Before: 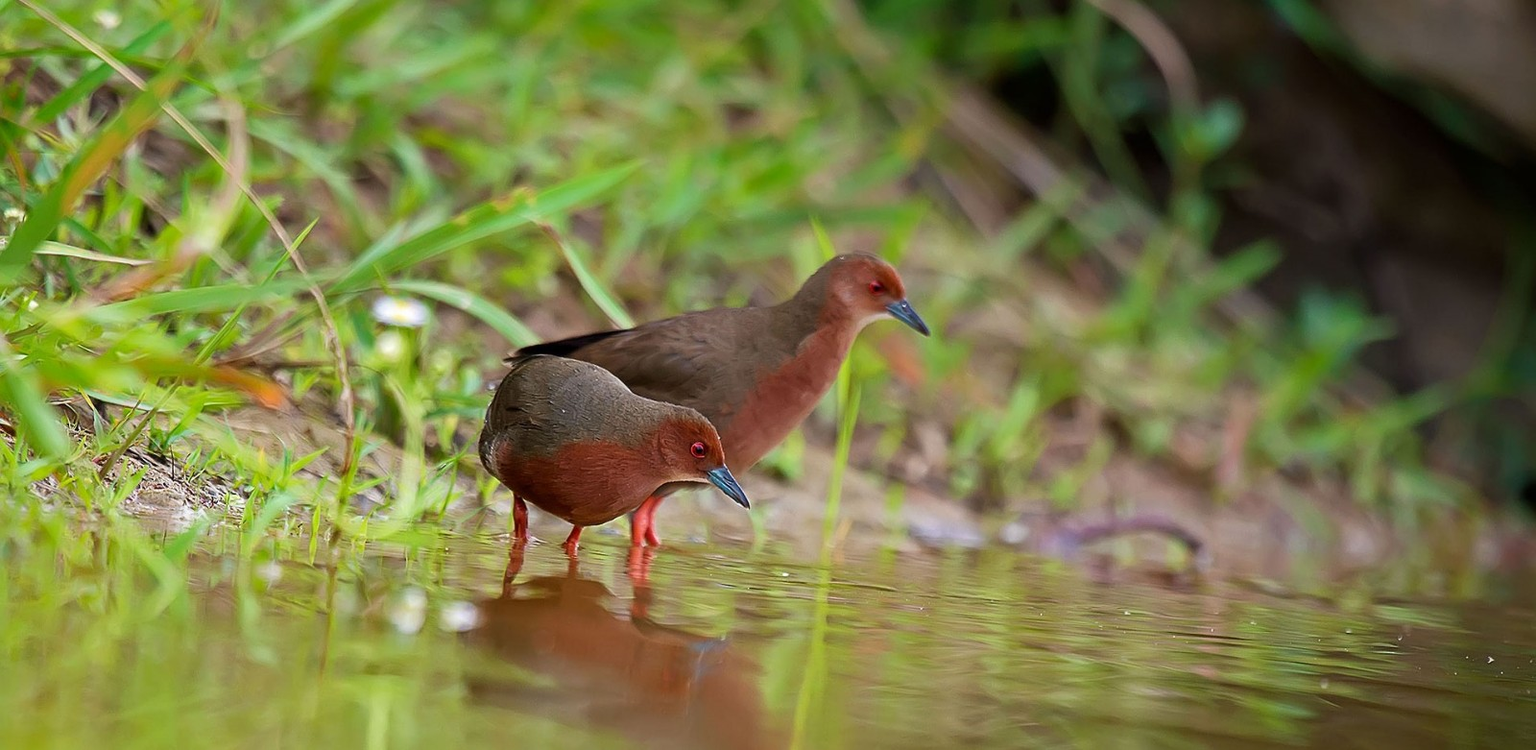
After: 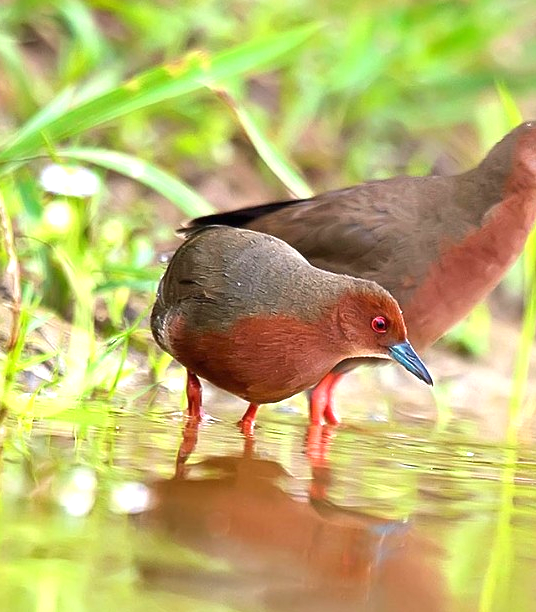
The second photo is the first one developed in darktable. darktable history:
crop and rotate: left 21.77%, top 18.528%, right 44.676%, bottom 2.997%
exposure: black level correction 0, exposure 1.1 EV, compensate highlight preservation false
